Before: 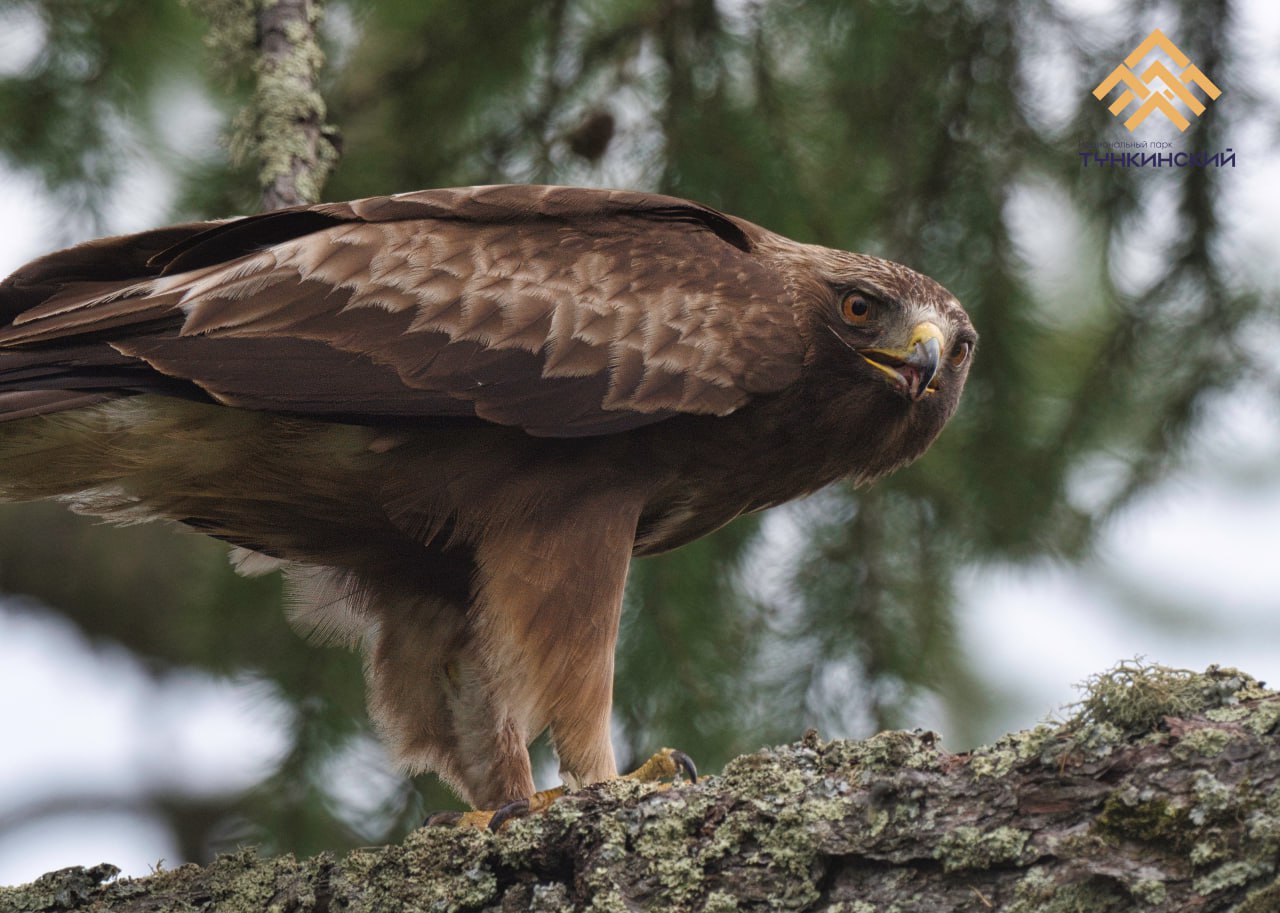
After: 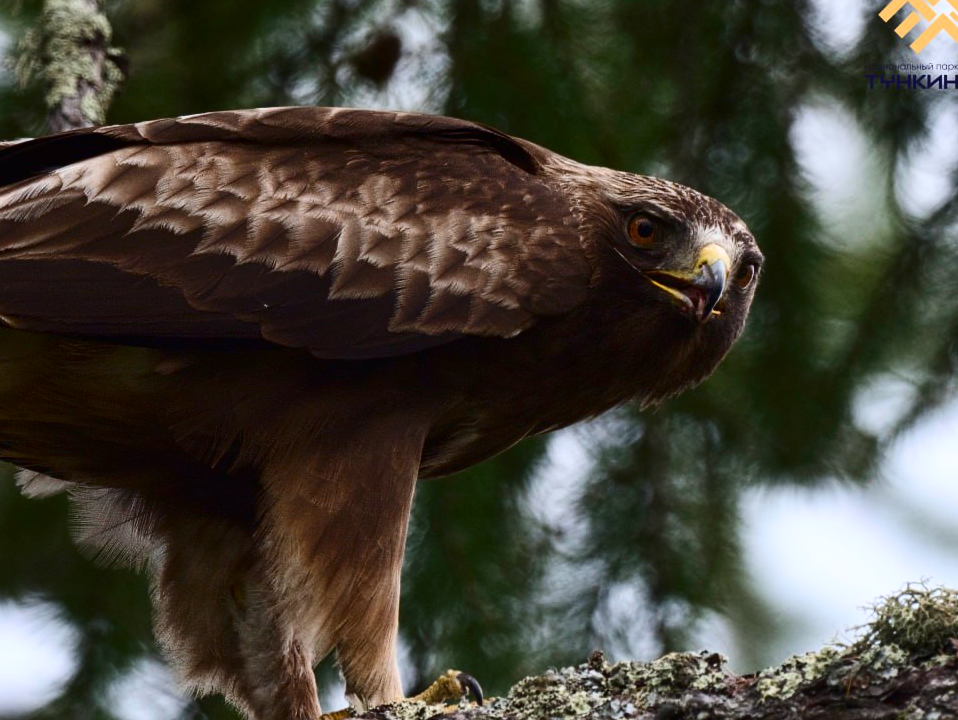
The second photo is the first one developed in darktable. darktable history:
crop: left 16.768%, top 8.653%, right 8.362%, bottom 12.485%
white balance: red 0.976, blue 1.04
contrast brightness saturation: contrast 0.32, brightness -0.08, saturation 0.17
